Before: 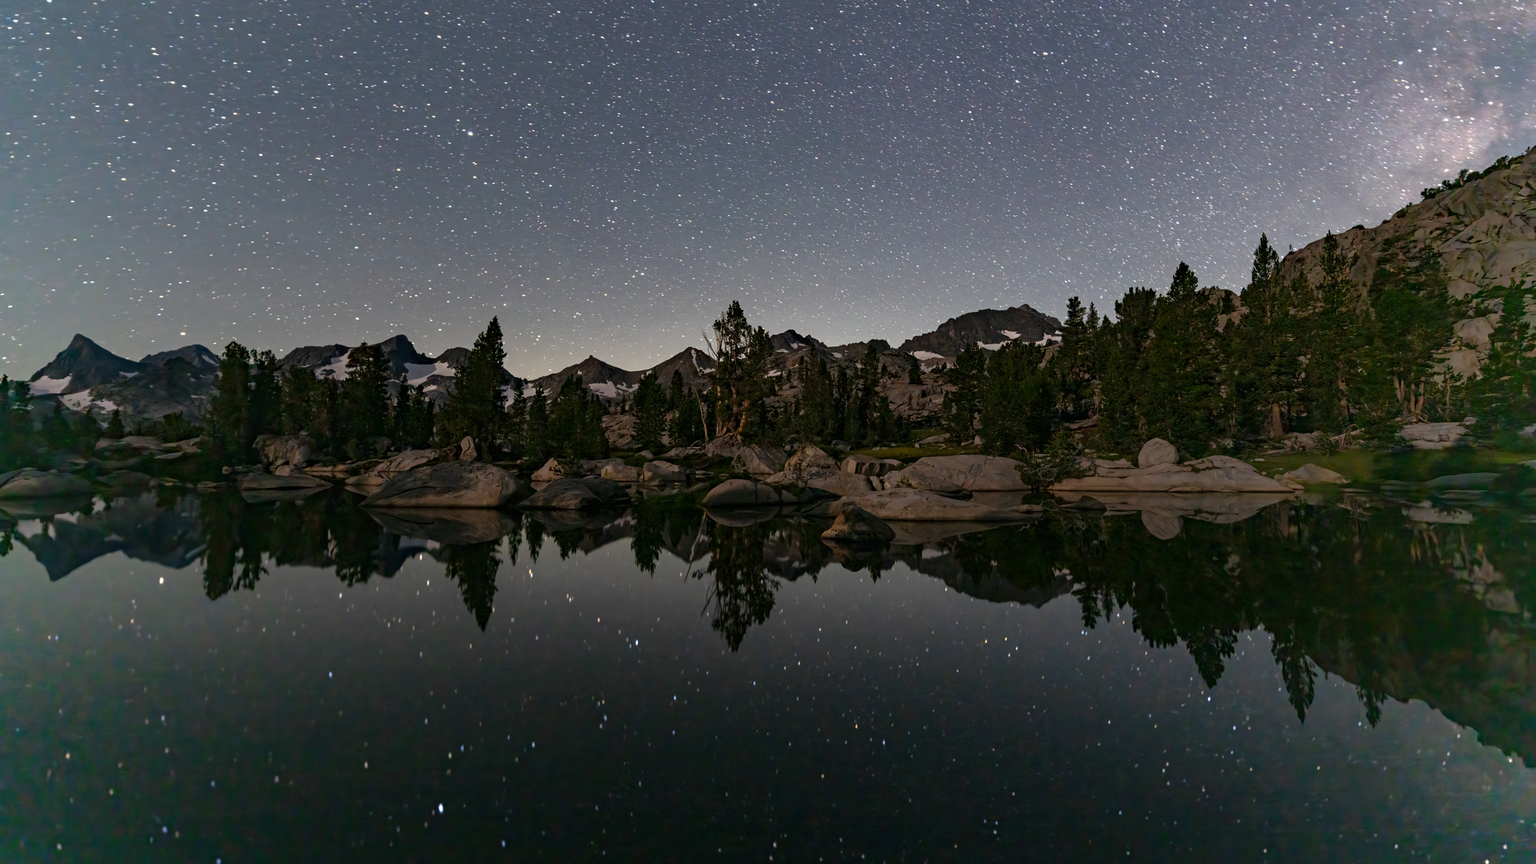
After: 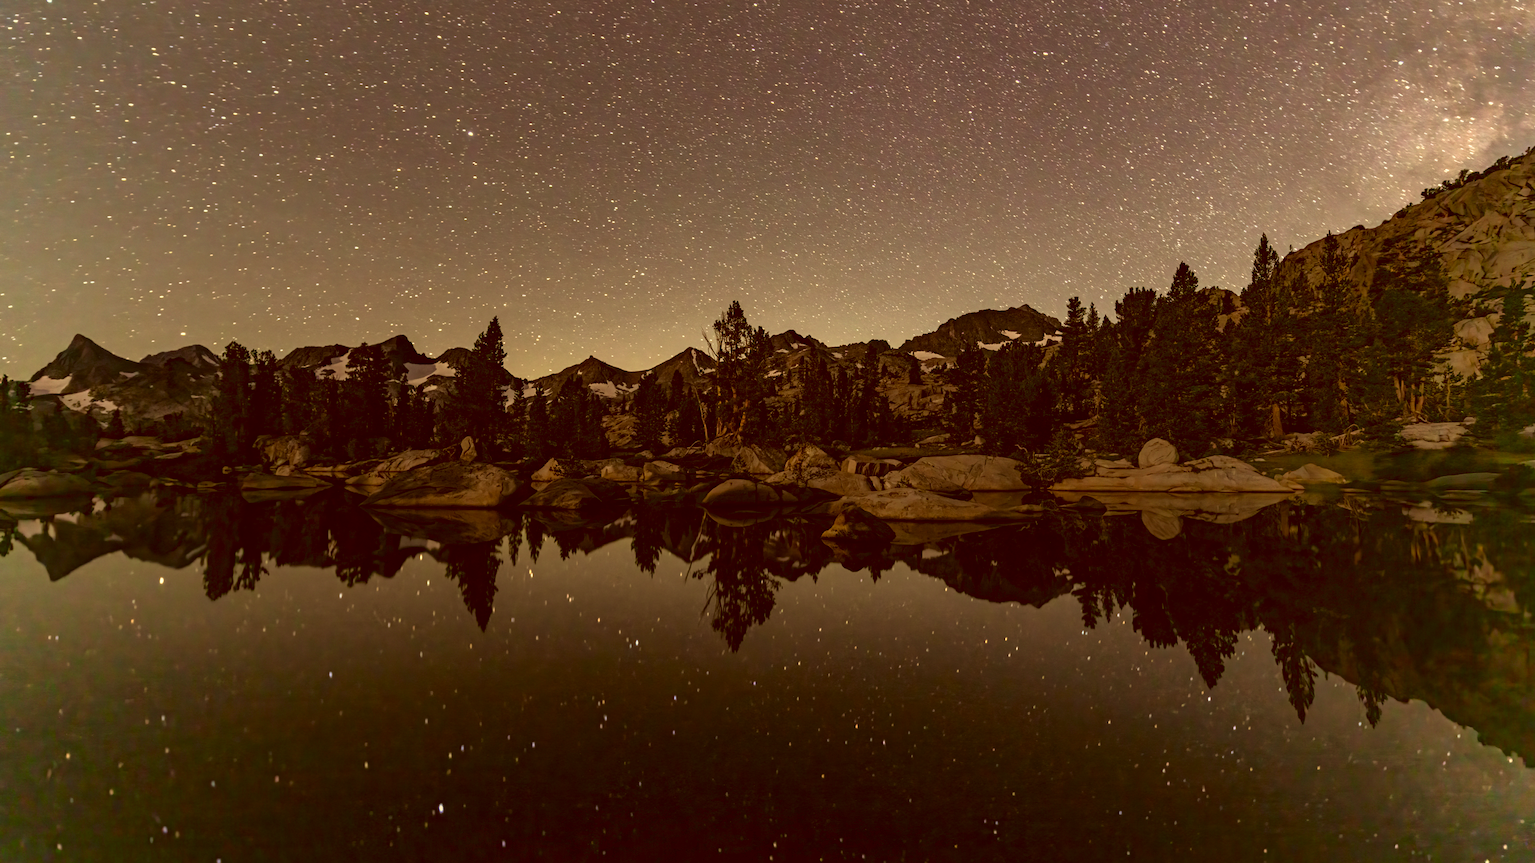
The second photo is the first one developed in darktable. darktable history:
velvia: on, module defaults
local contrast: on, module defaults
color correction: highlights a* 1.12, highlights b* 24.26, shadows a* 15.58, shadows b* 24.26
